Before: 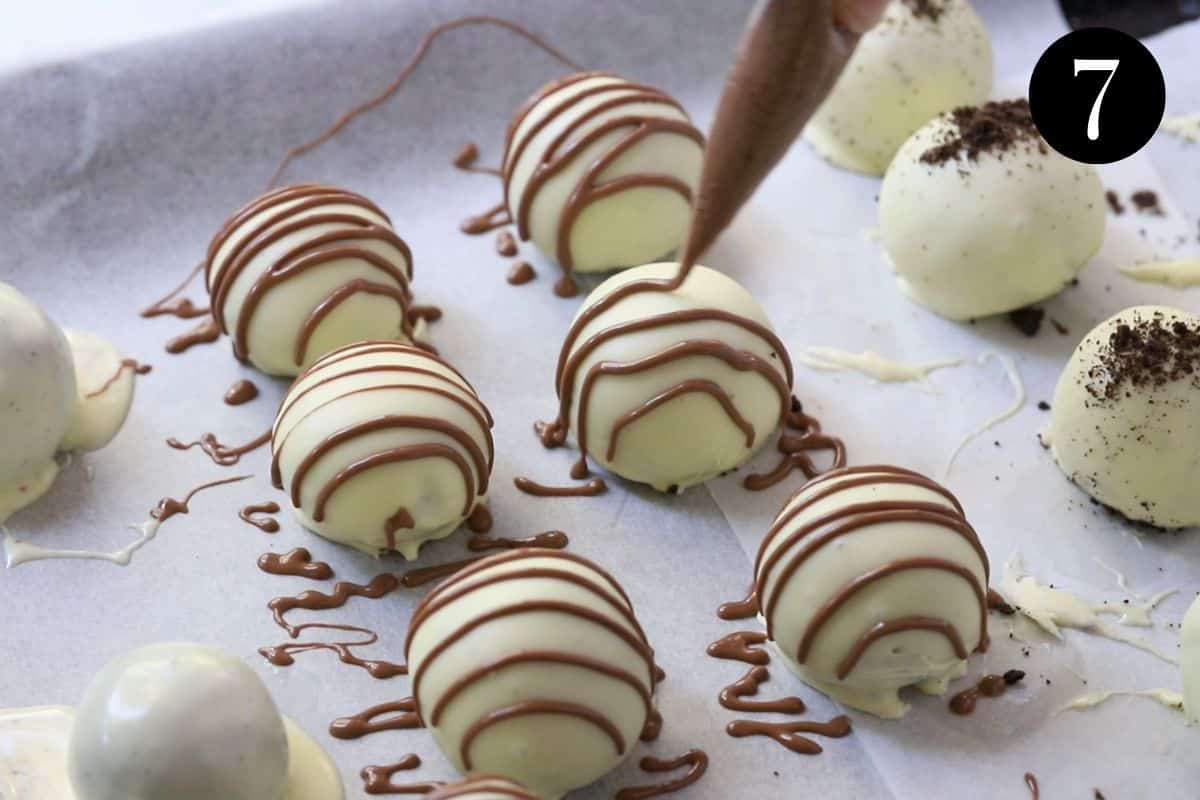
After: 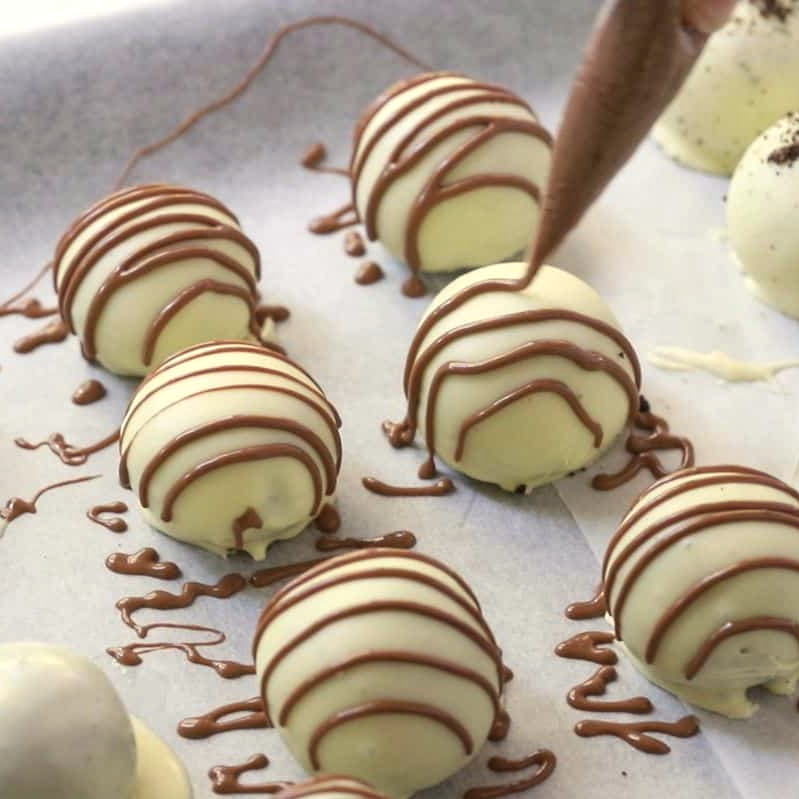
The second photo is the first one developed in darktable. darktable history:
crop and rotate: left 12.673%, right 20.66%
exposure: exposure 0.2 EV, compensate highlight preservation false
local contrast: detail 110%
white balance: red 1.029, blue 0.92
